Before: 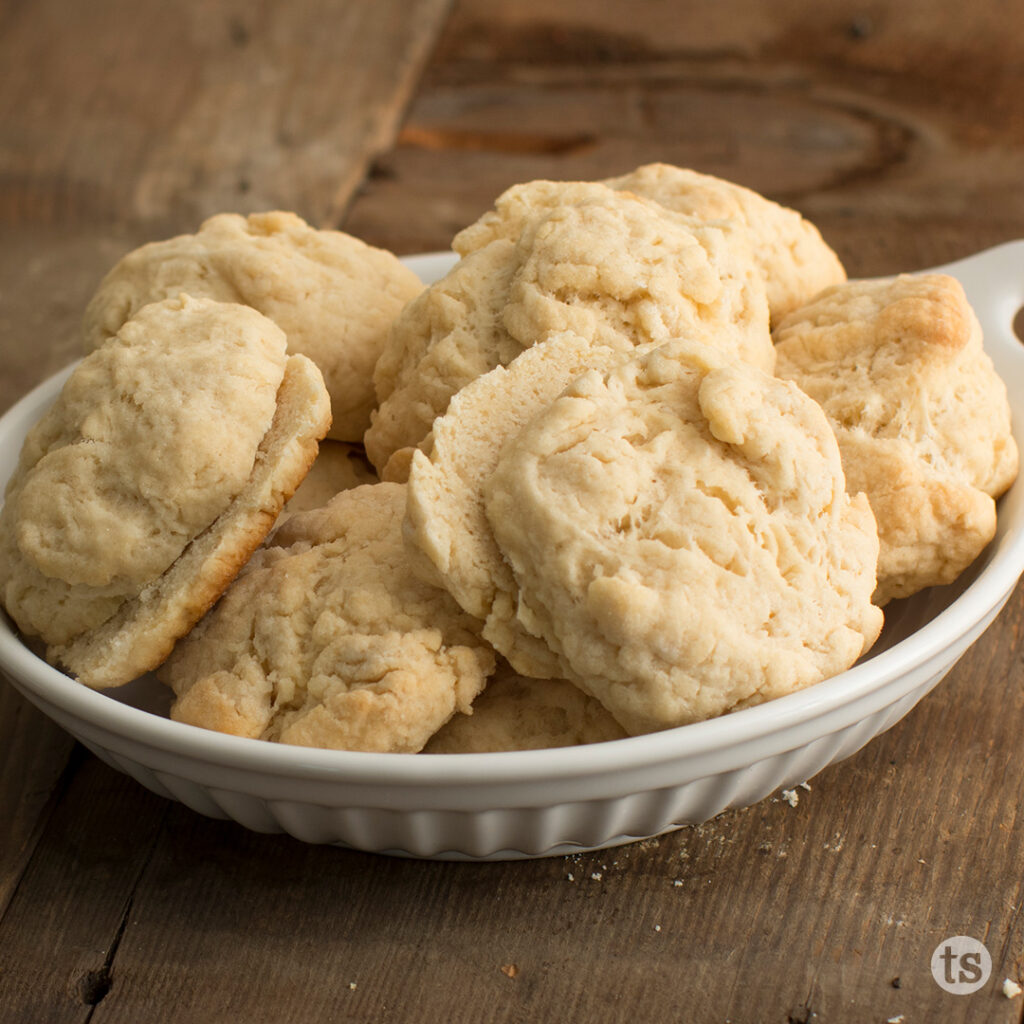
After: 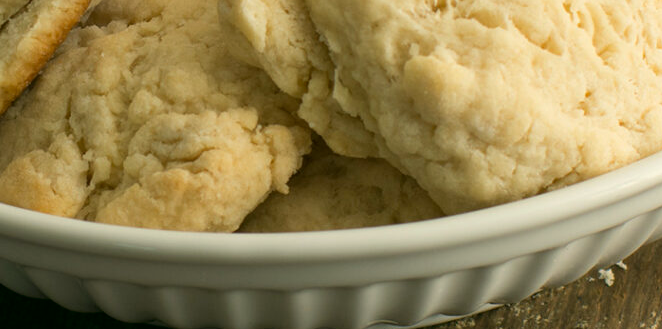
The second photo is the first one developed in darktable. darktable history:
color correction: highlights a* -0.594, highlights b* 9.63, shadows a* -9.16, shadows b* 0.852
crop: left 18.038%, top 50.937%, right 17.266%, bottom 16.879%
